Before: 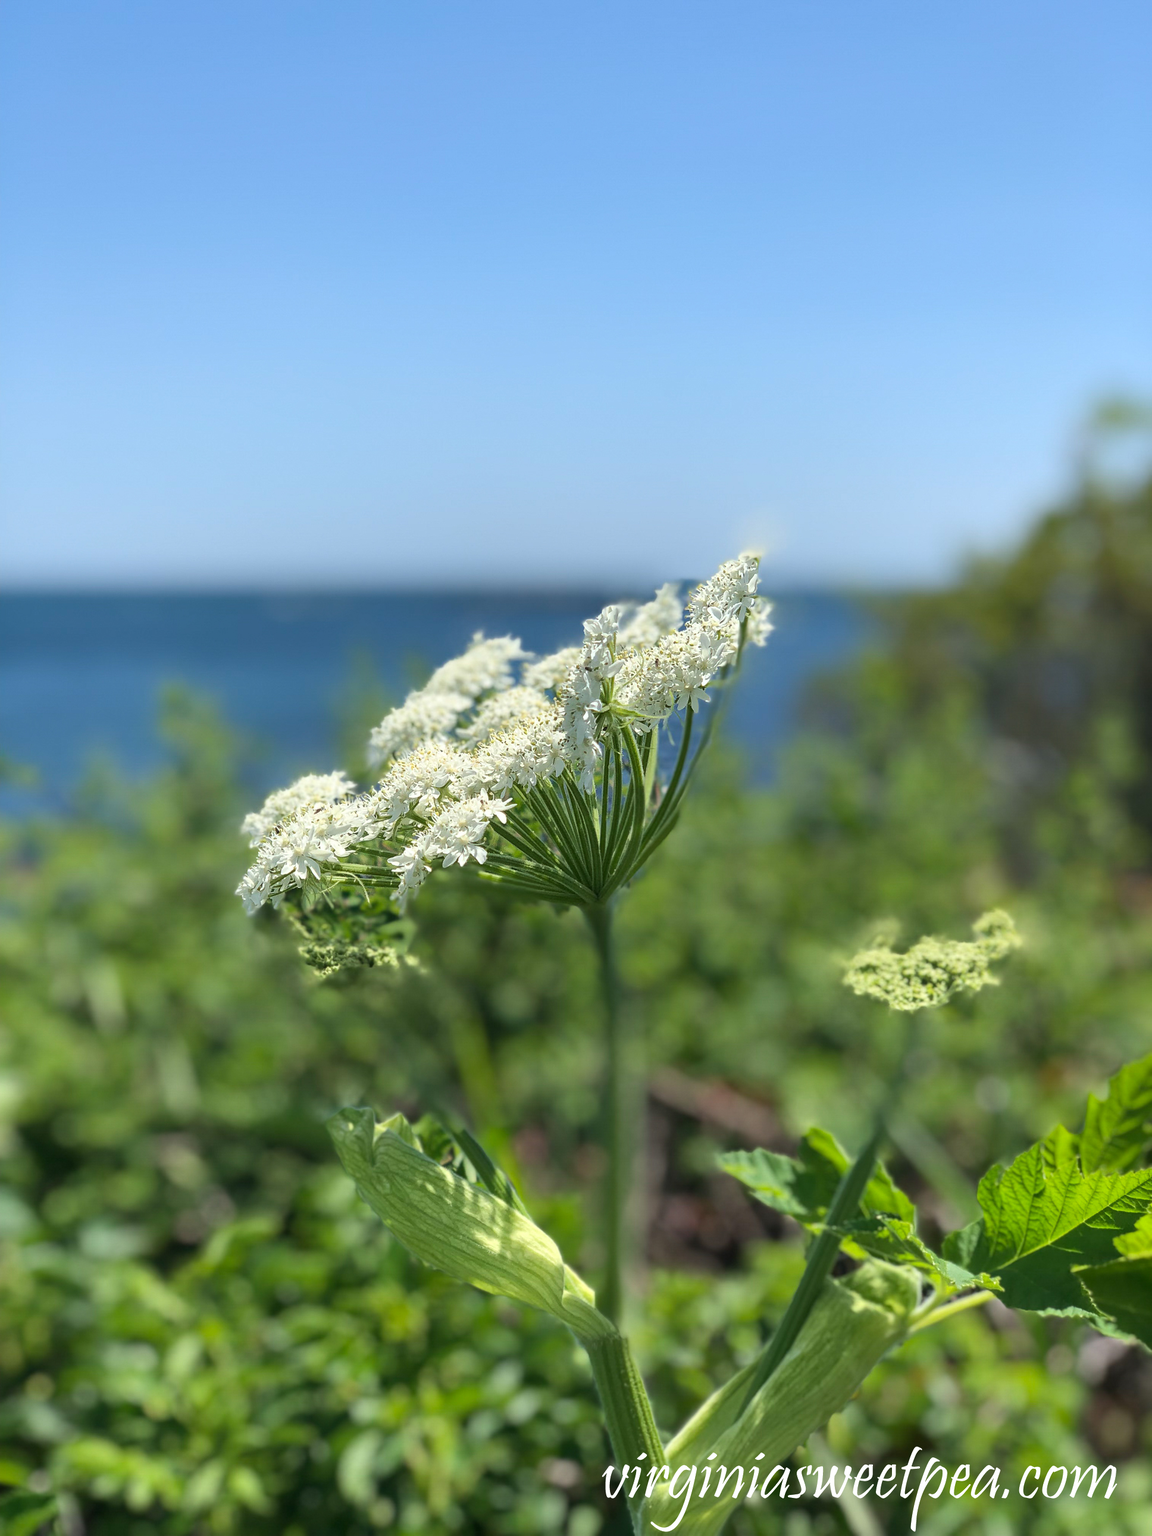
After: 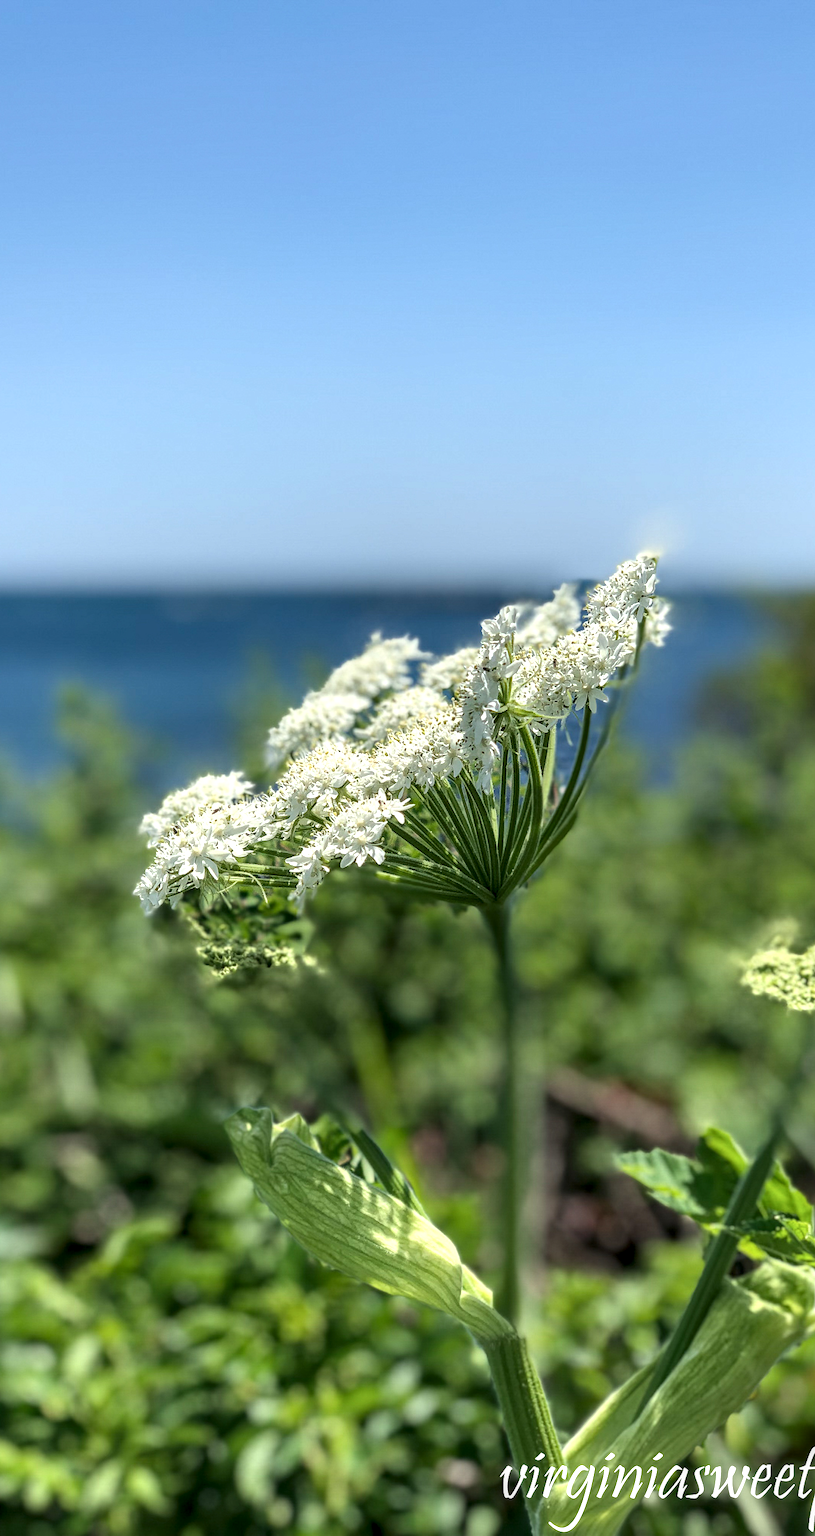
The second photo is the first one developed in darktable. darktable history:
crop and rotate: left 8.963%, right 20.235%
local contrast: detail 150%
